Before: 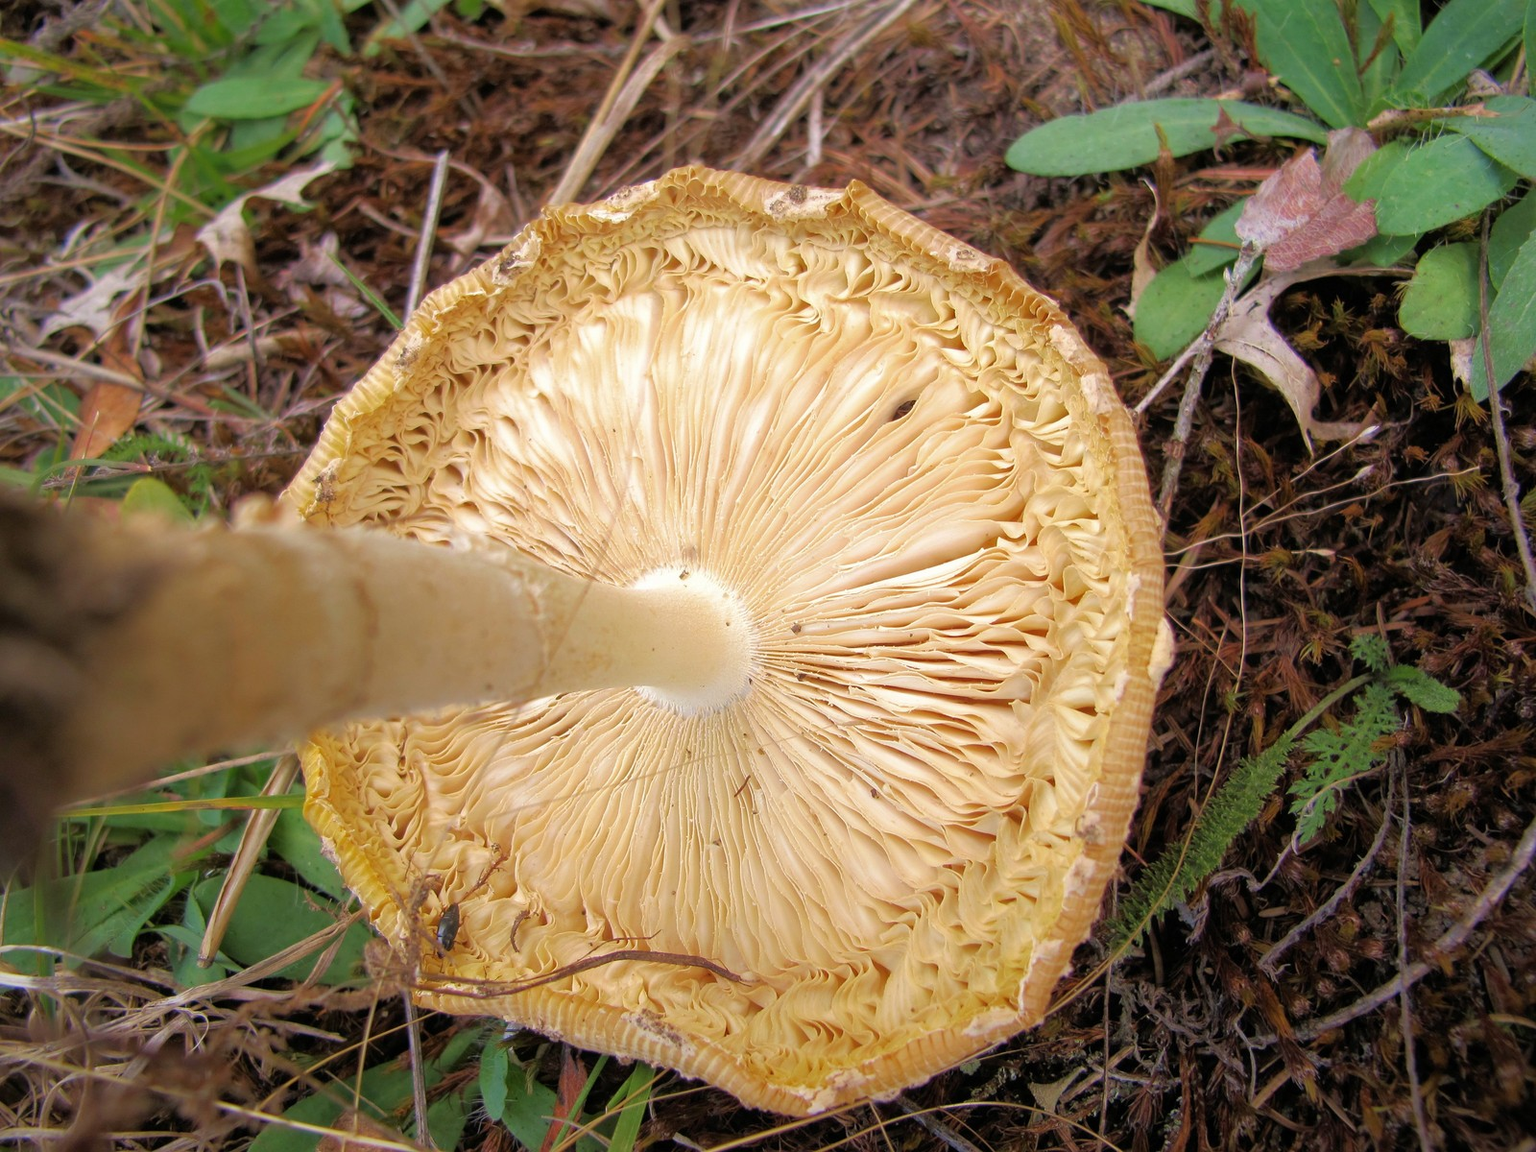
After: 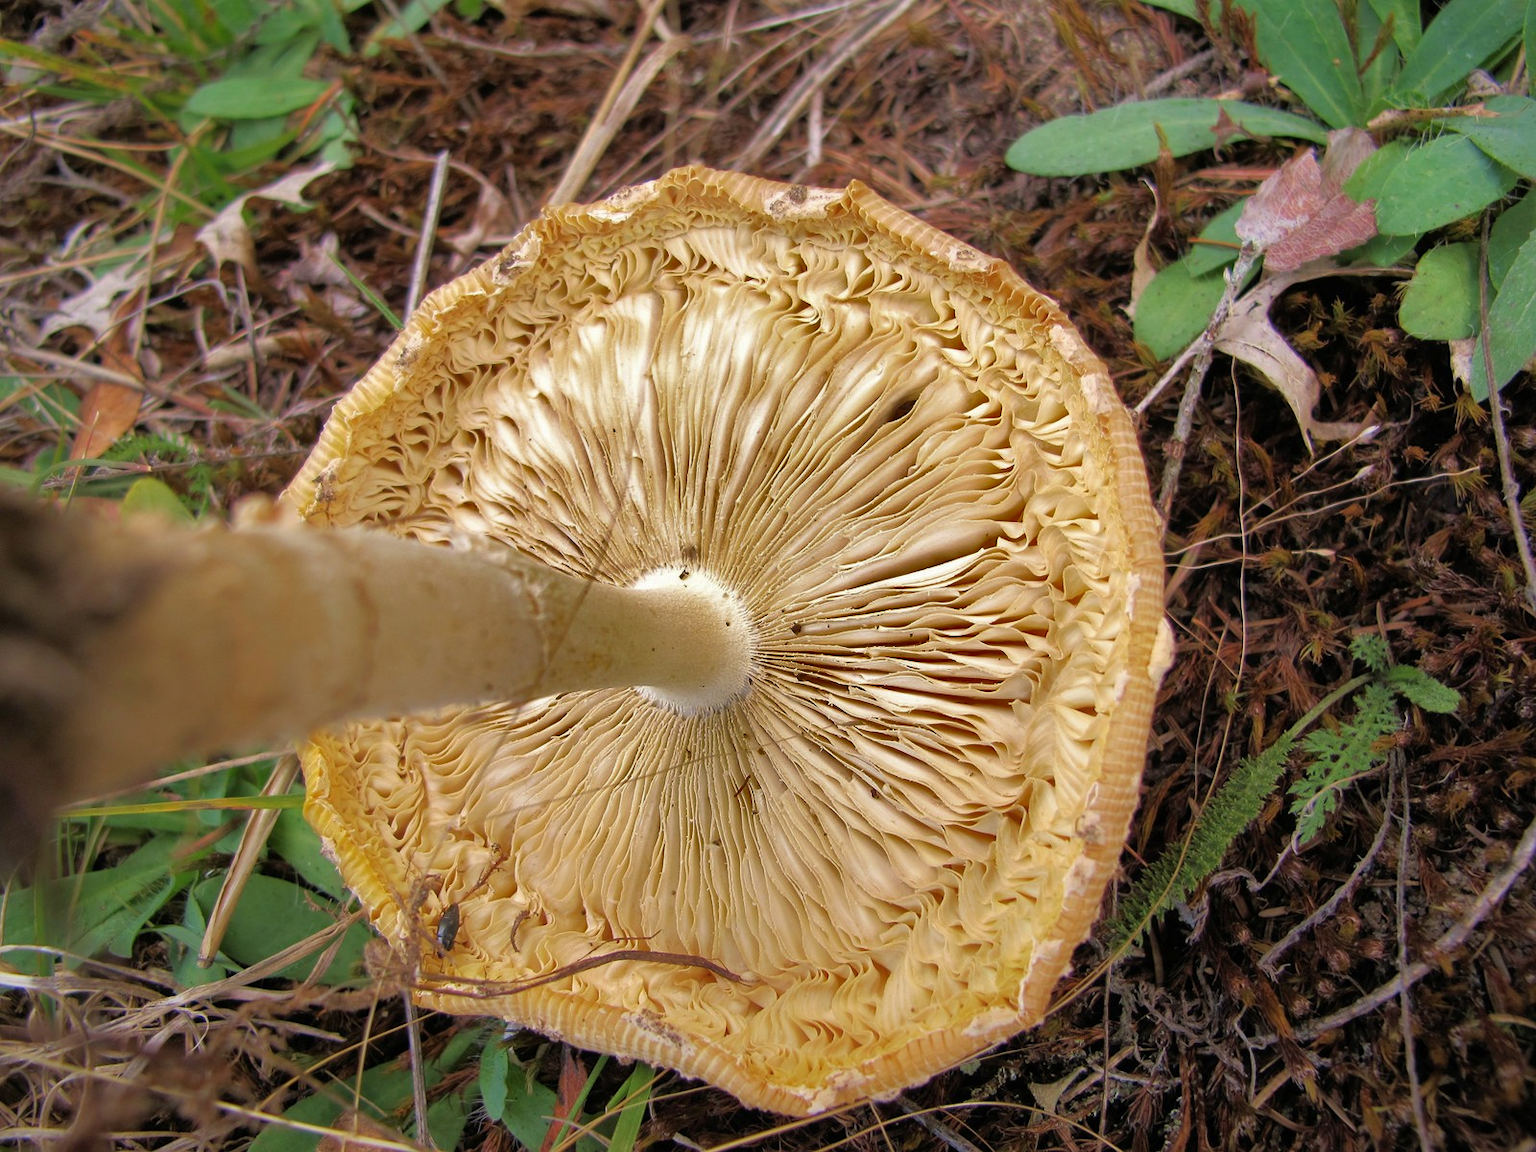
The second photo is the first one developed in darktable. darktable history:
shadows and highlights: shadows 24.5, highlights -78.15, soften with gaussian
